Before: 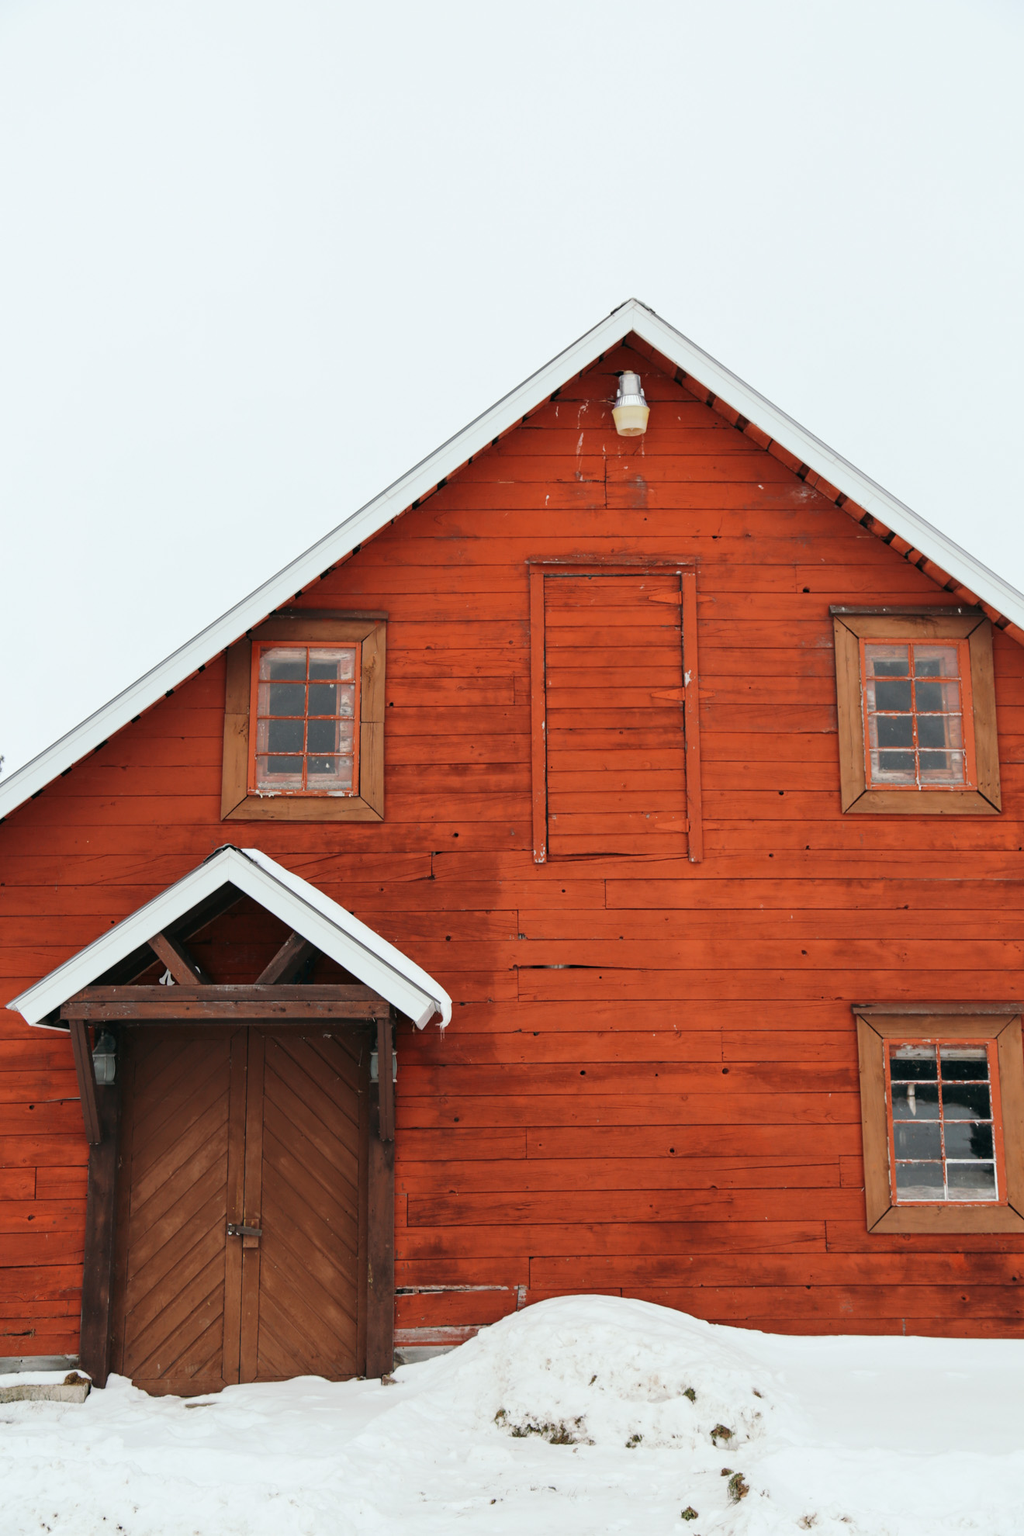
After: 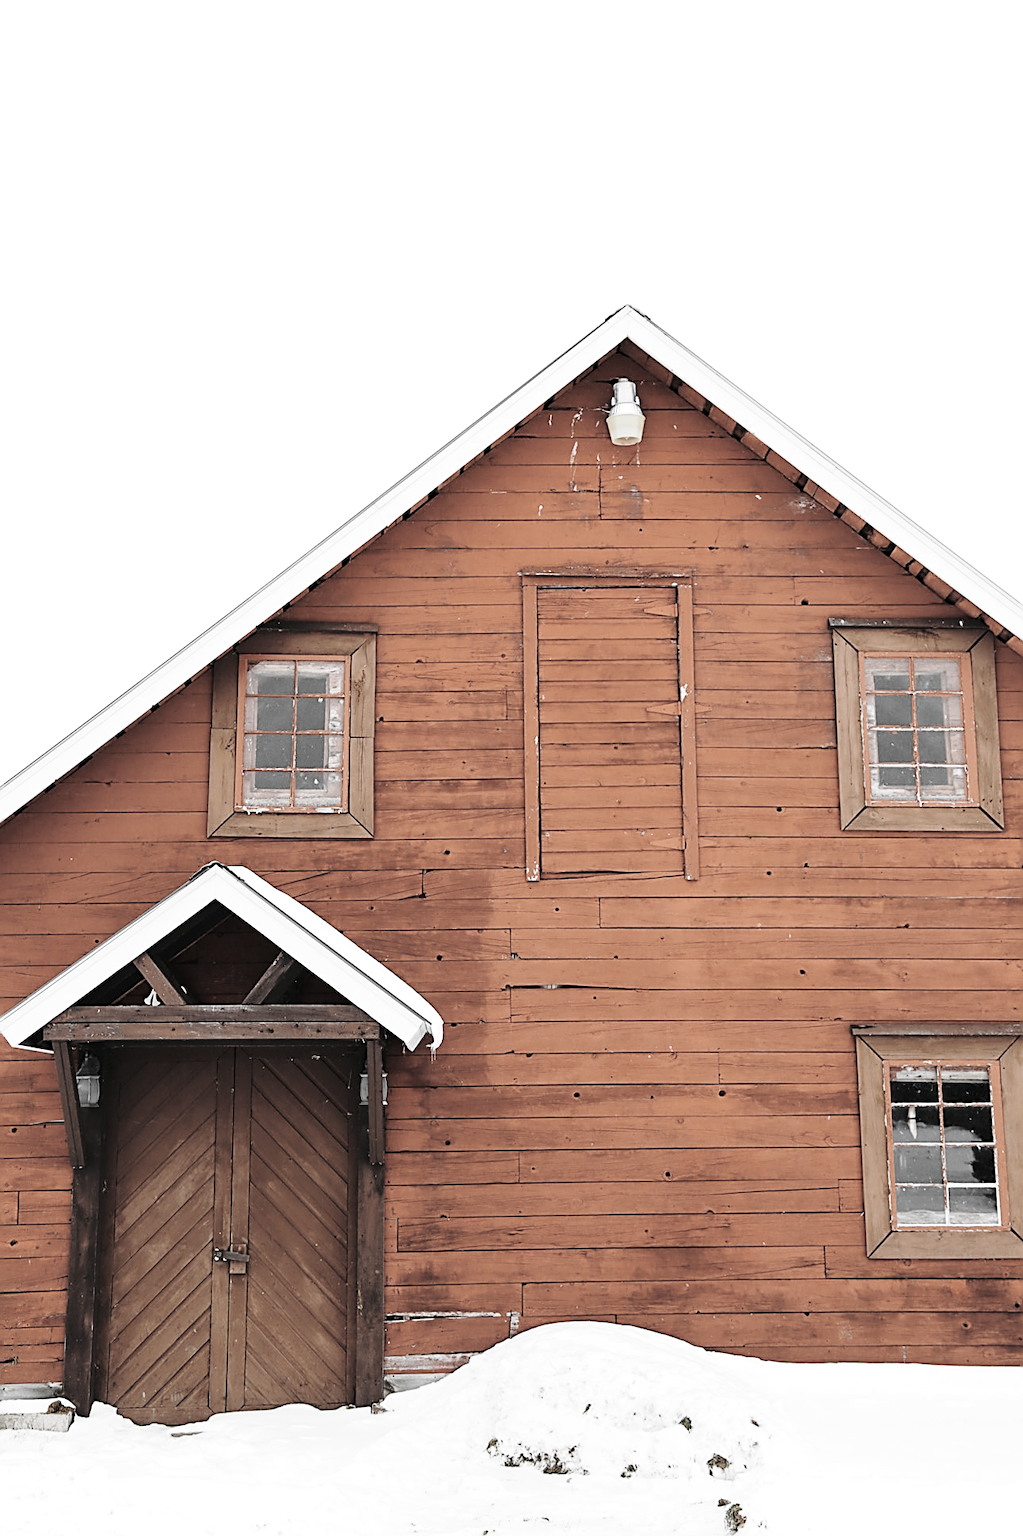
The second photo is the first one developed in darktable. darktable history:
crop: left 1.743%, right 0.268%, bottom 2.011%
color zones: curves: ch0 [(0, 0.613) (0.01, 0.613) (0.245, 0.448) (0.498, 0.529) (0.642, 0.665) (0.879, 0.777) (0.99, 0.613)]; ch1 [(0, 0.035) (0.121, 0.189) (0.259, 0.197) (0.415, 0.061) (0.589, 0.022) (0.732, 0.022) (0.857, 0.026) (0.991, 0.053)]
base curve: curves: ch0 [(0, 0) (0.028, 0.03) (0.121, 0.232) (0.46, 0.748) (0.859, 0.968) (1, 1)], preserve colors none
sharpen: amount 1
white balance: red 0.983, blue 1.036
